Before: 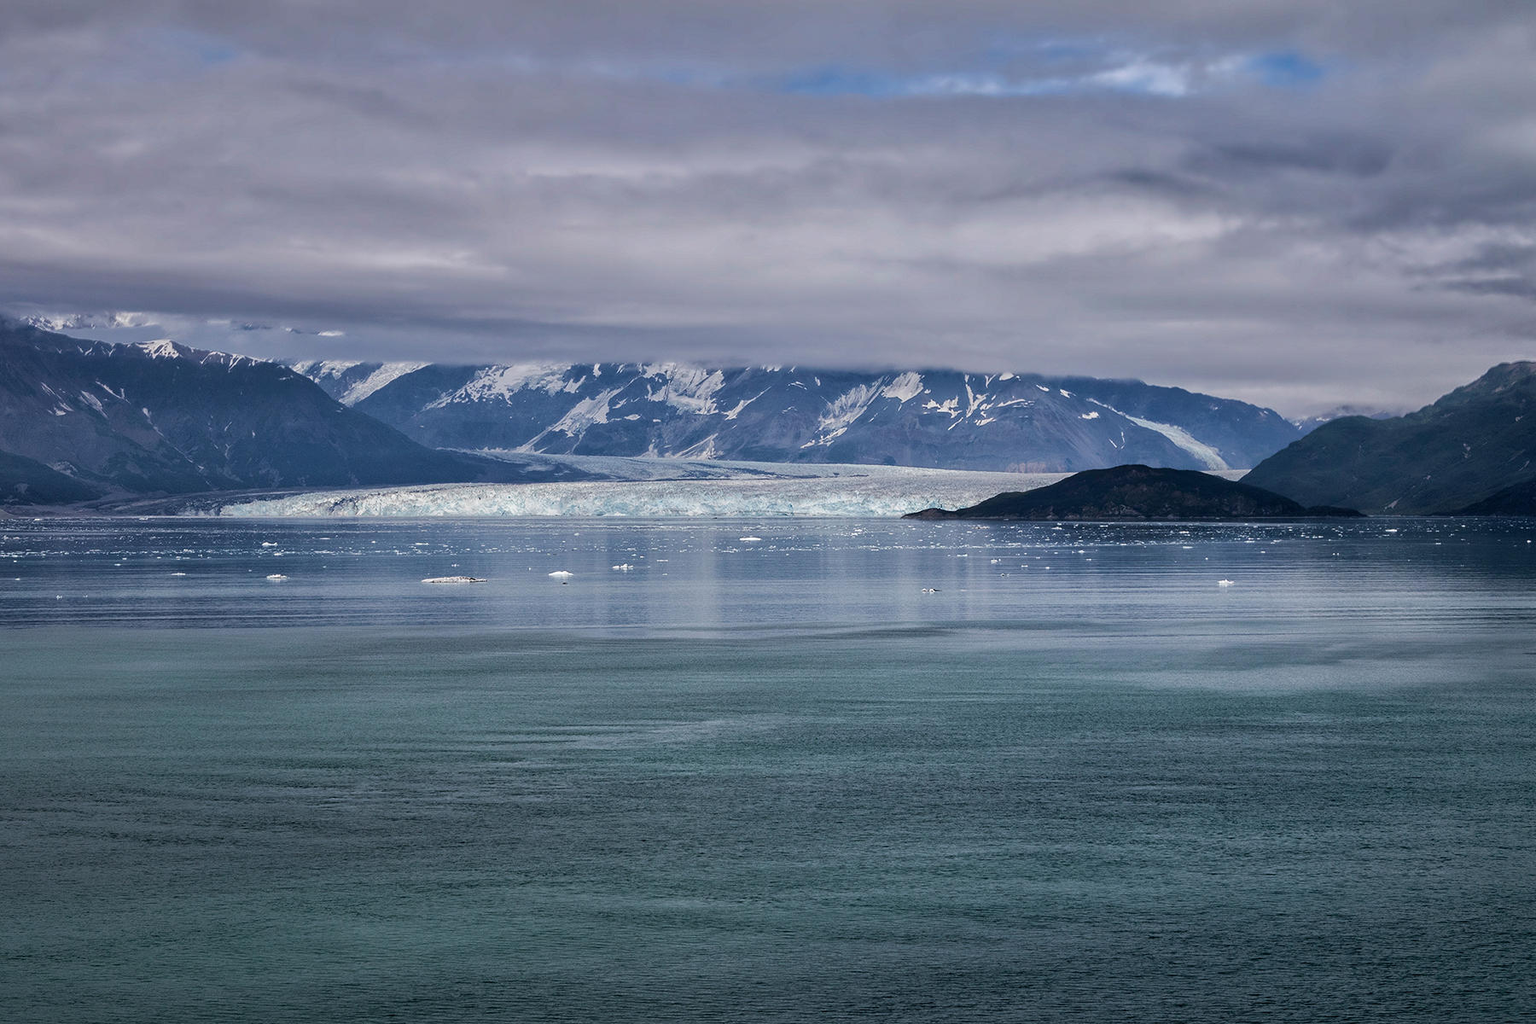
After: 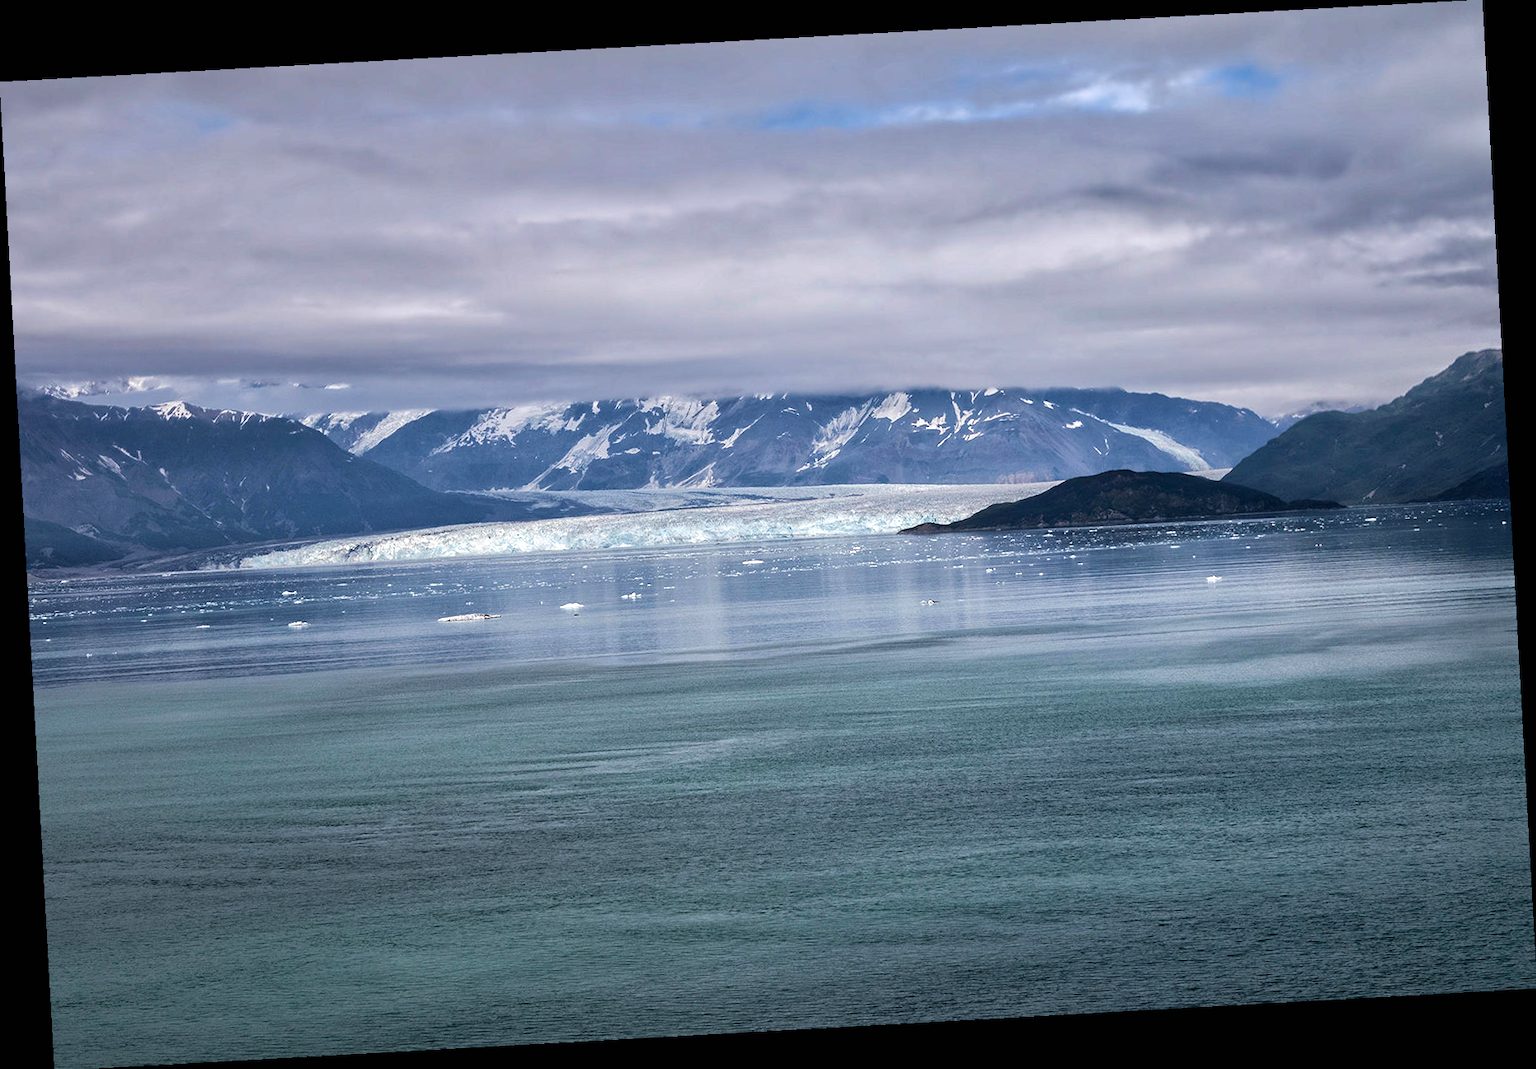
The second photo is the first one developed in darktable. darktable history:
rotate and perspective: rotation -3.18°, automatic cropping off
exposure: black level correction 0, exposure 0.5 EV, compensate highlight preservation false
